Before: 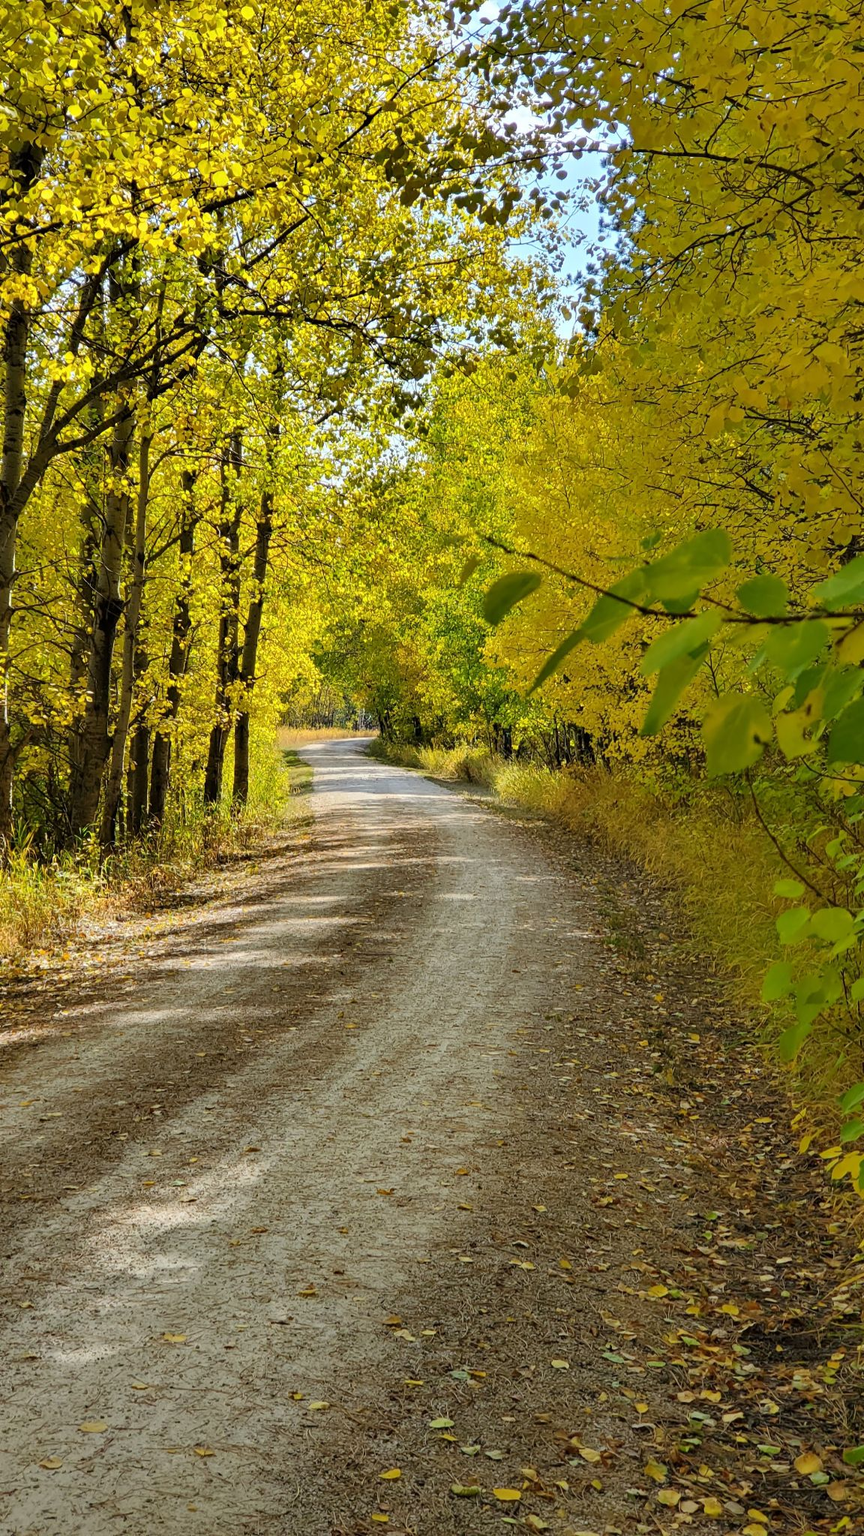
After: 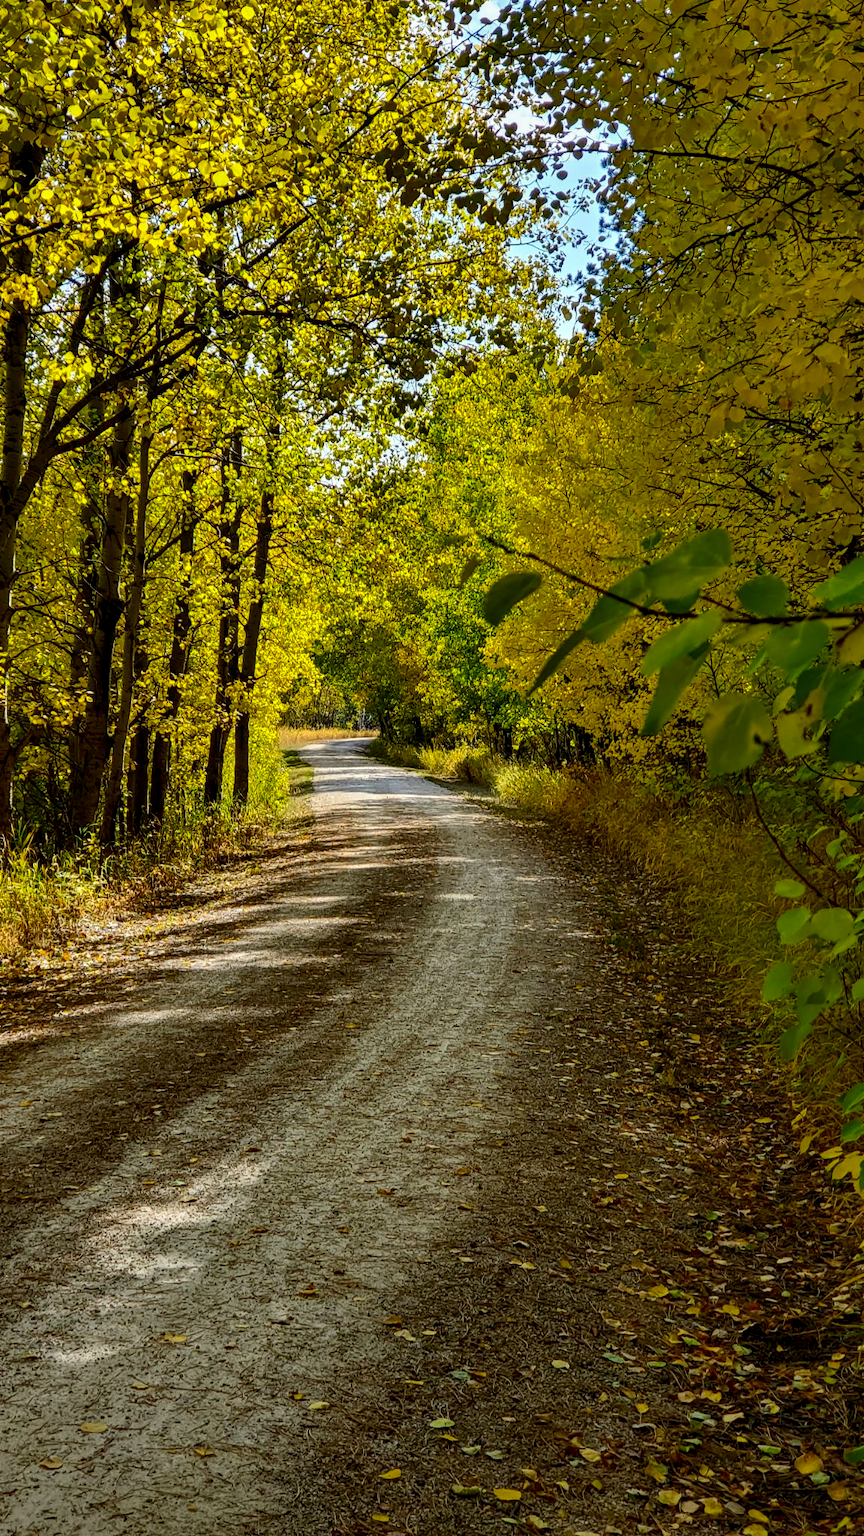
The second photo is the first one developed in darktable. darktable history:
local contrast: on, module defaults
contrast brightness saturation: contrast 0.135, brightness -0.24, saturation 0.139
